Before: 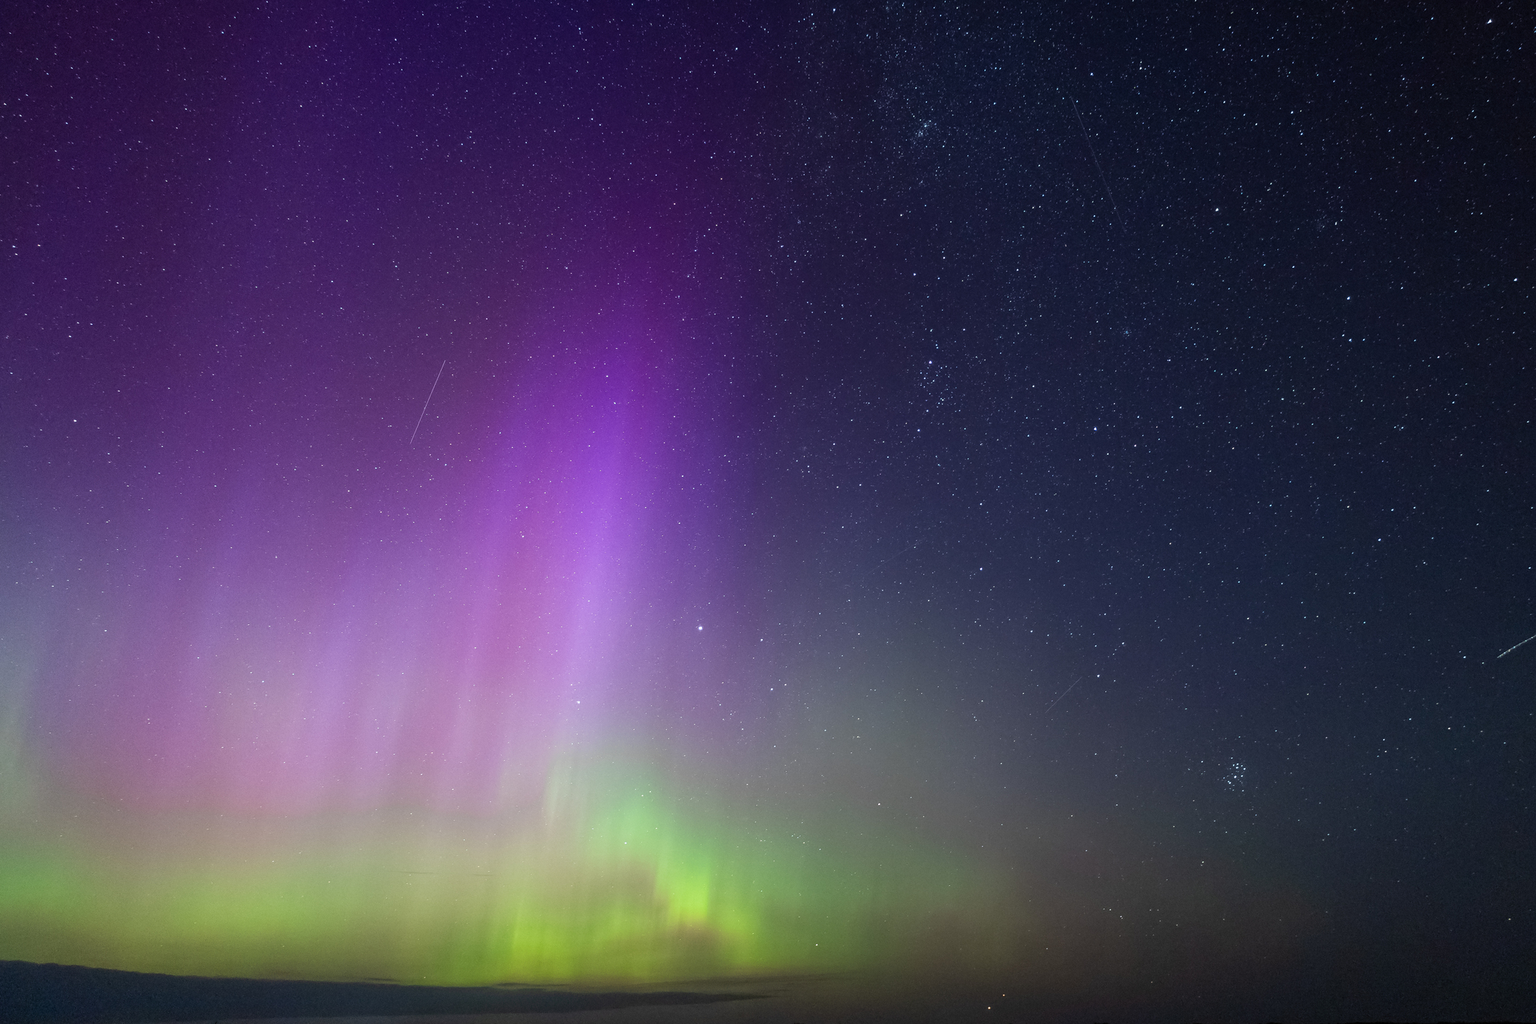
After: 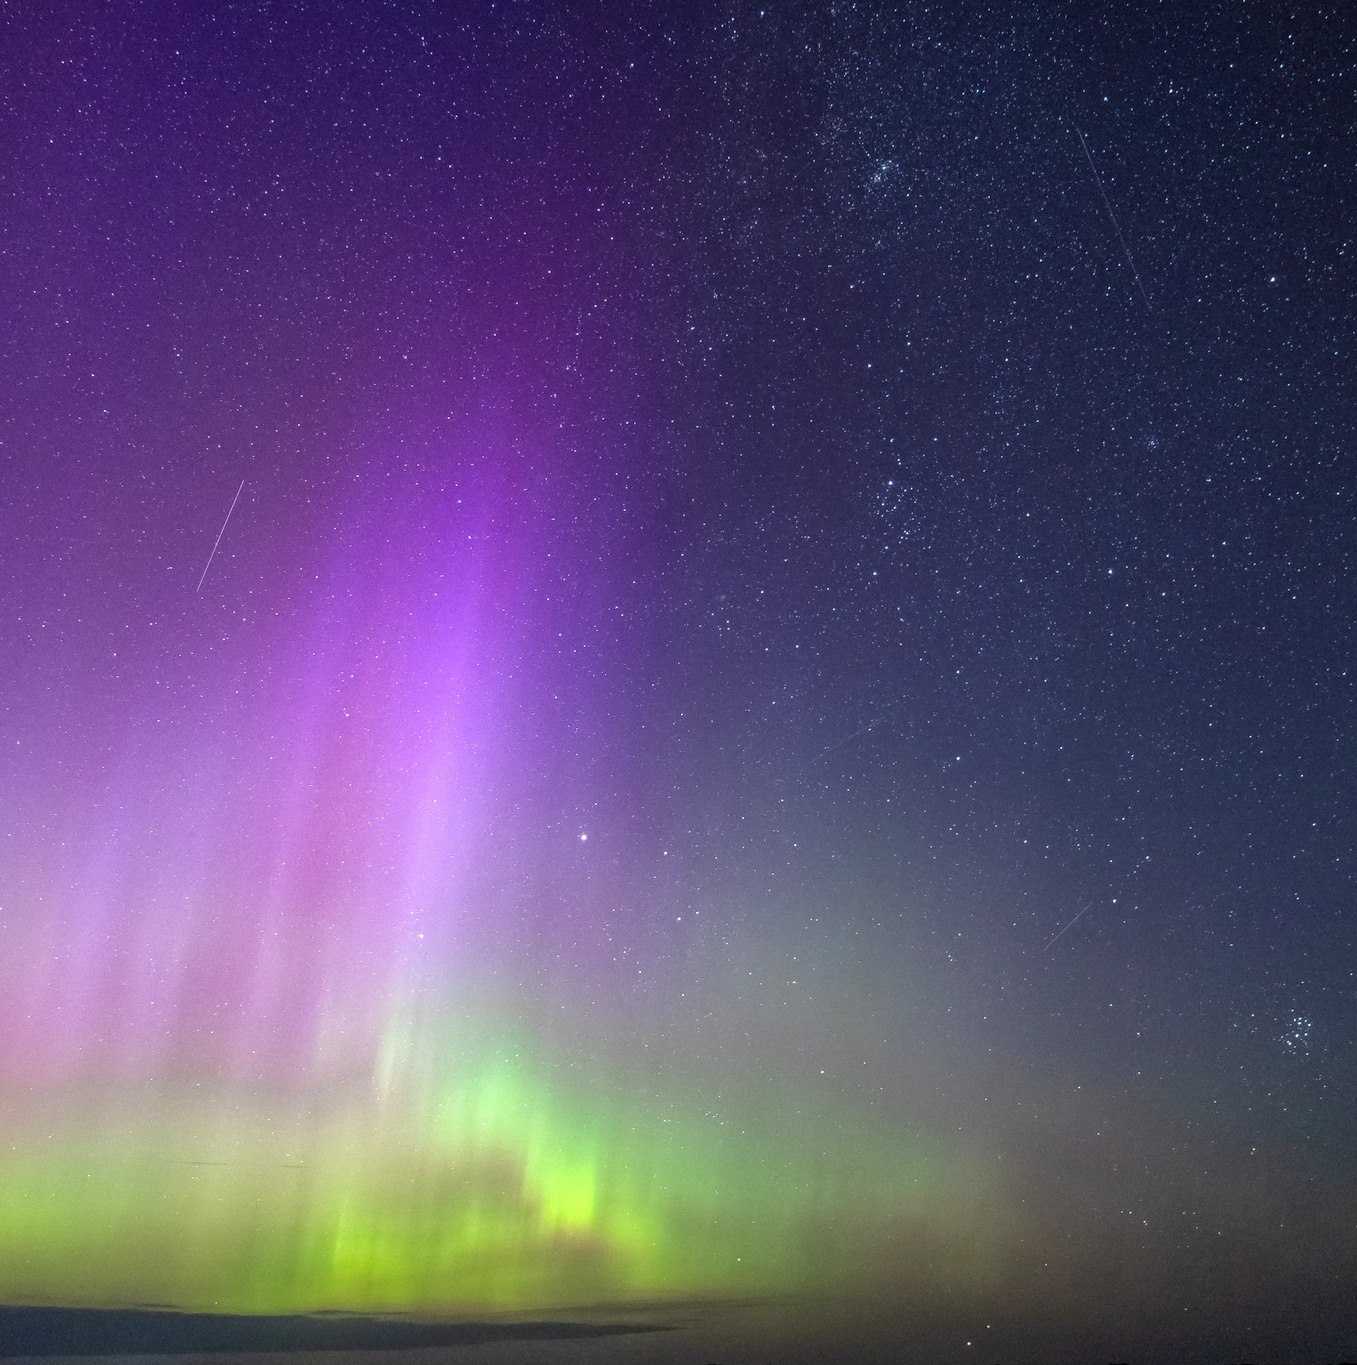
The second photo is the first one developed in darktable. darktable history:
exposure: black level correction 0, exposure 0.499 EV, compensate highlight preservation false
local contrast: on, module defaults
crop: left 17.122%, right 16.583%
tone equalizer: mask exposure compensation -0.5 EV
shadows and highlights: shadows 30.12
